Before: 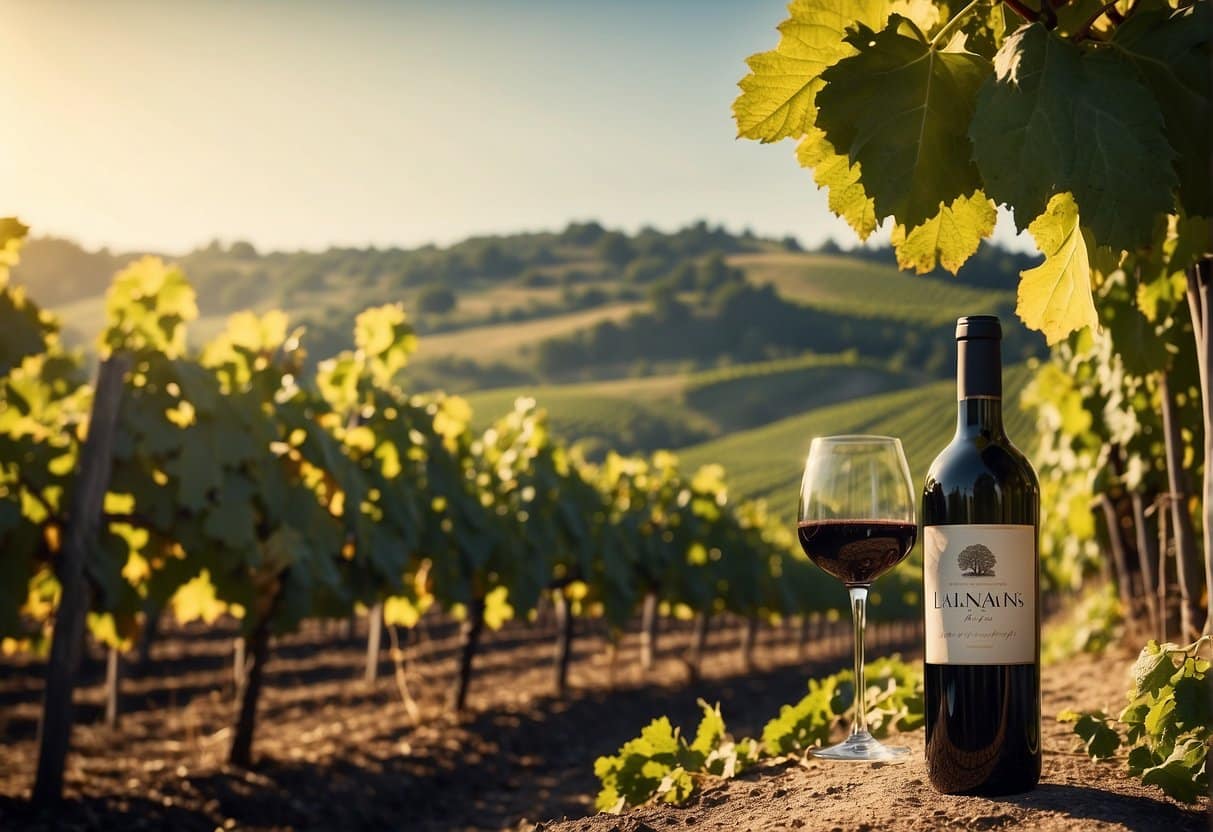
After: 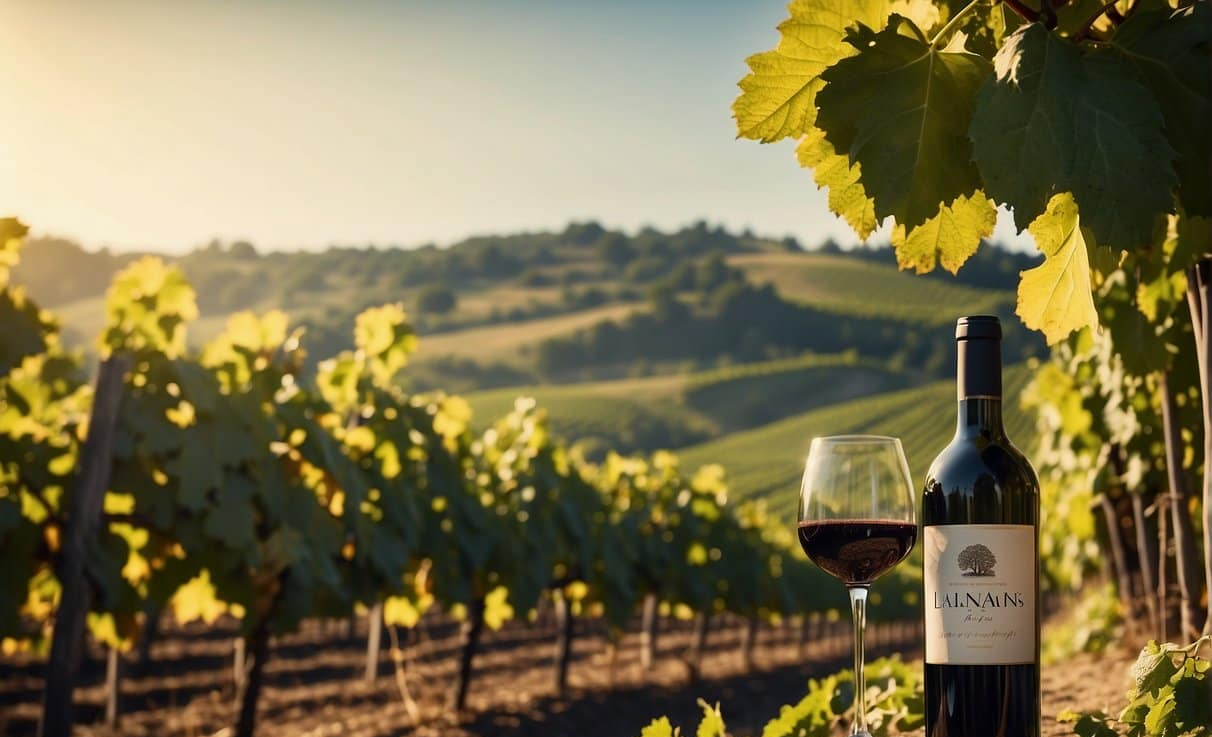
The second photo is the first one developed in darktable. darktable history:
crop and rotate: top 0%, bottom 11.351%
exposure: exposure -0.047 EV, compensate exposure bias true, compensate highlight preservation false
